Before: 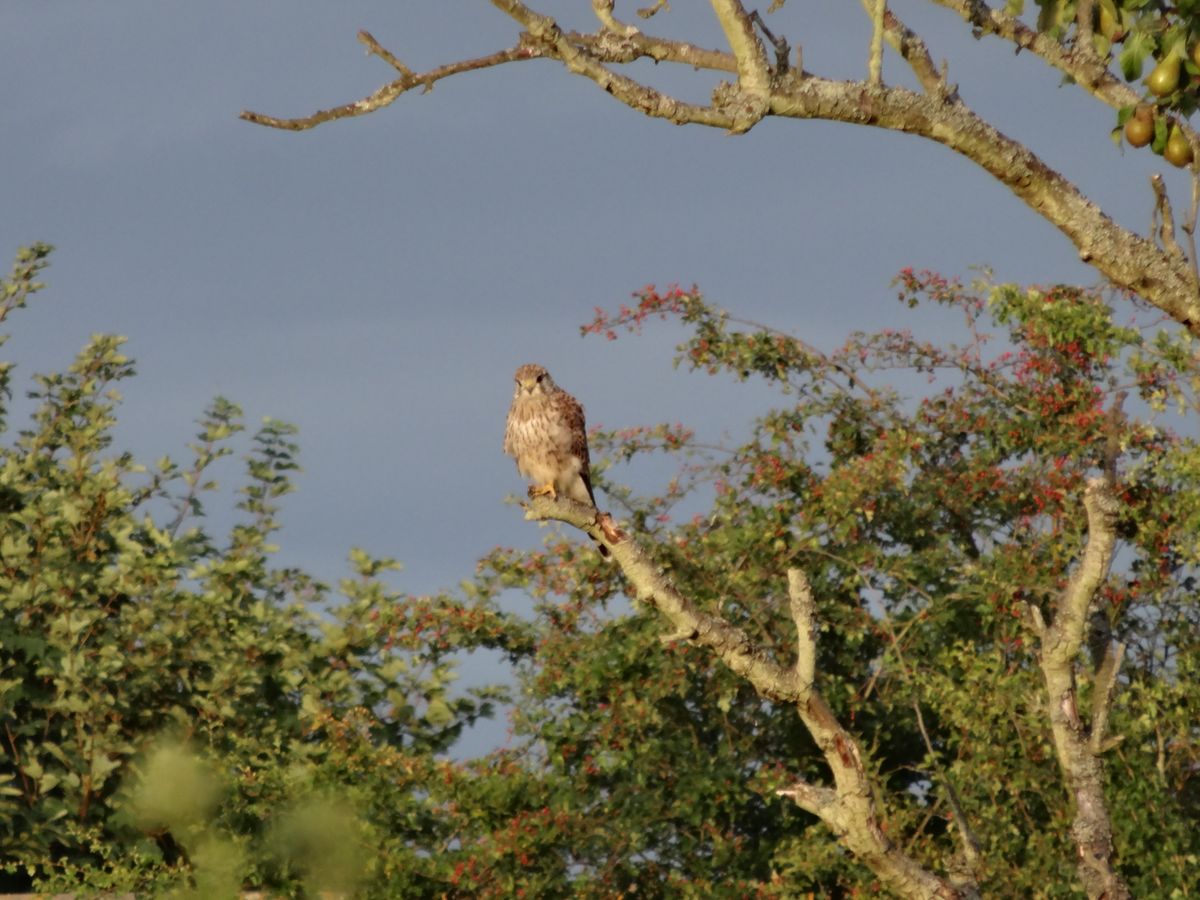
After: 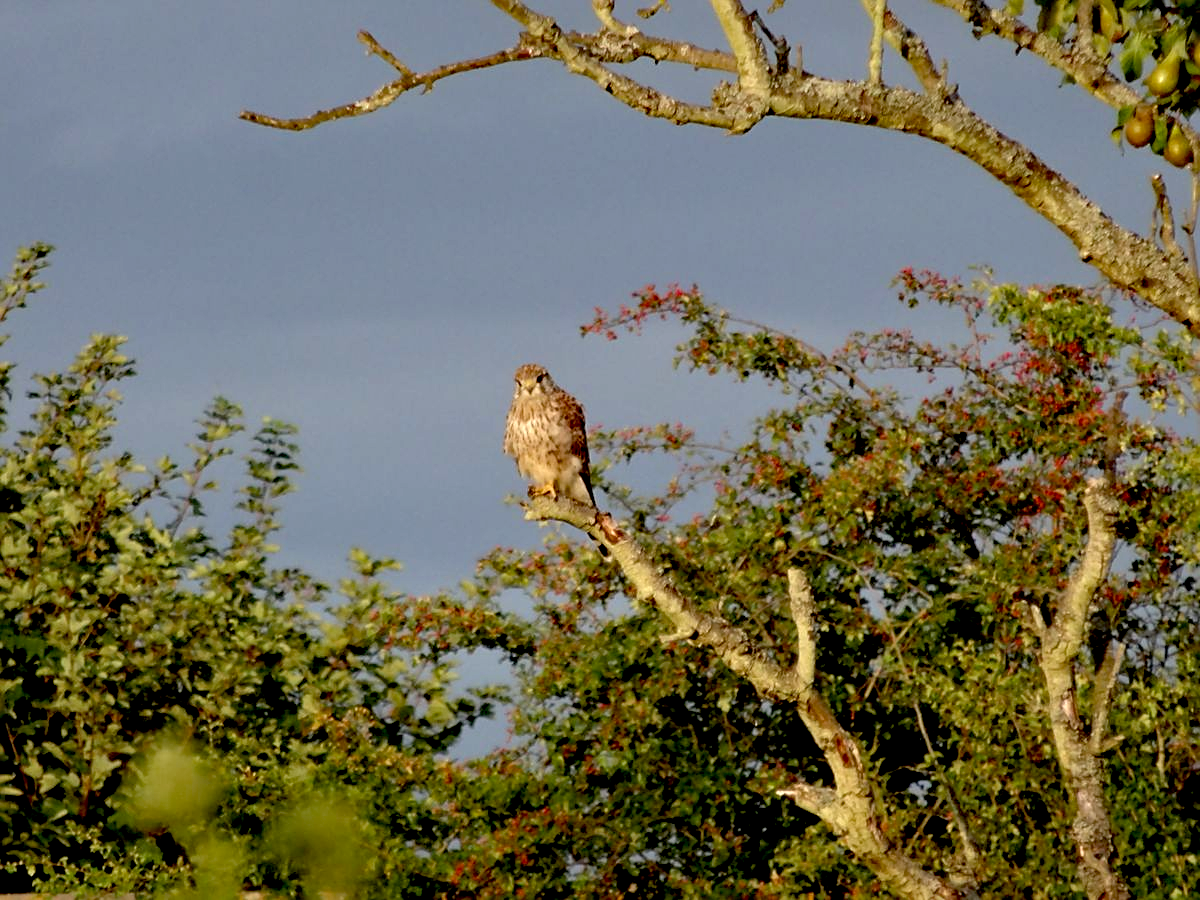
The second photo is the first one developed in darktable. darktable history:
exposure: black level correction 0.025, exposure 0.182 EV, compensate highlight preservation false
sharpen: on, module defaults
haze removal: compatibility mode true, adaptive false
